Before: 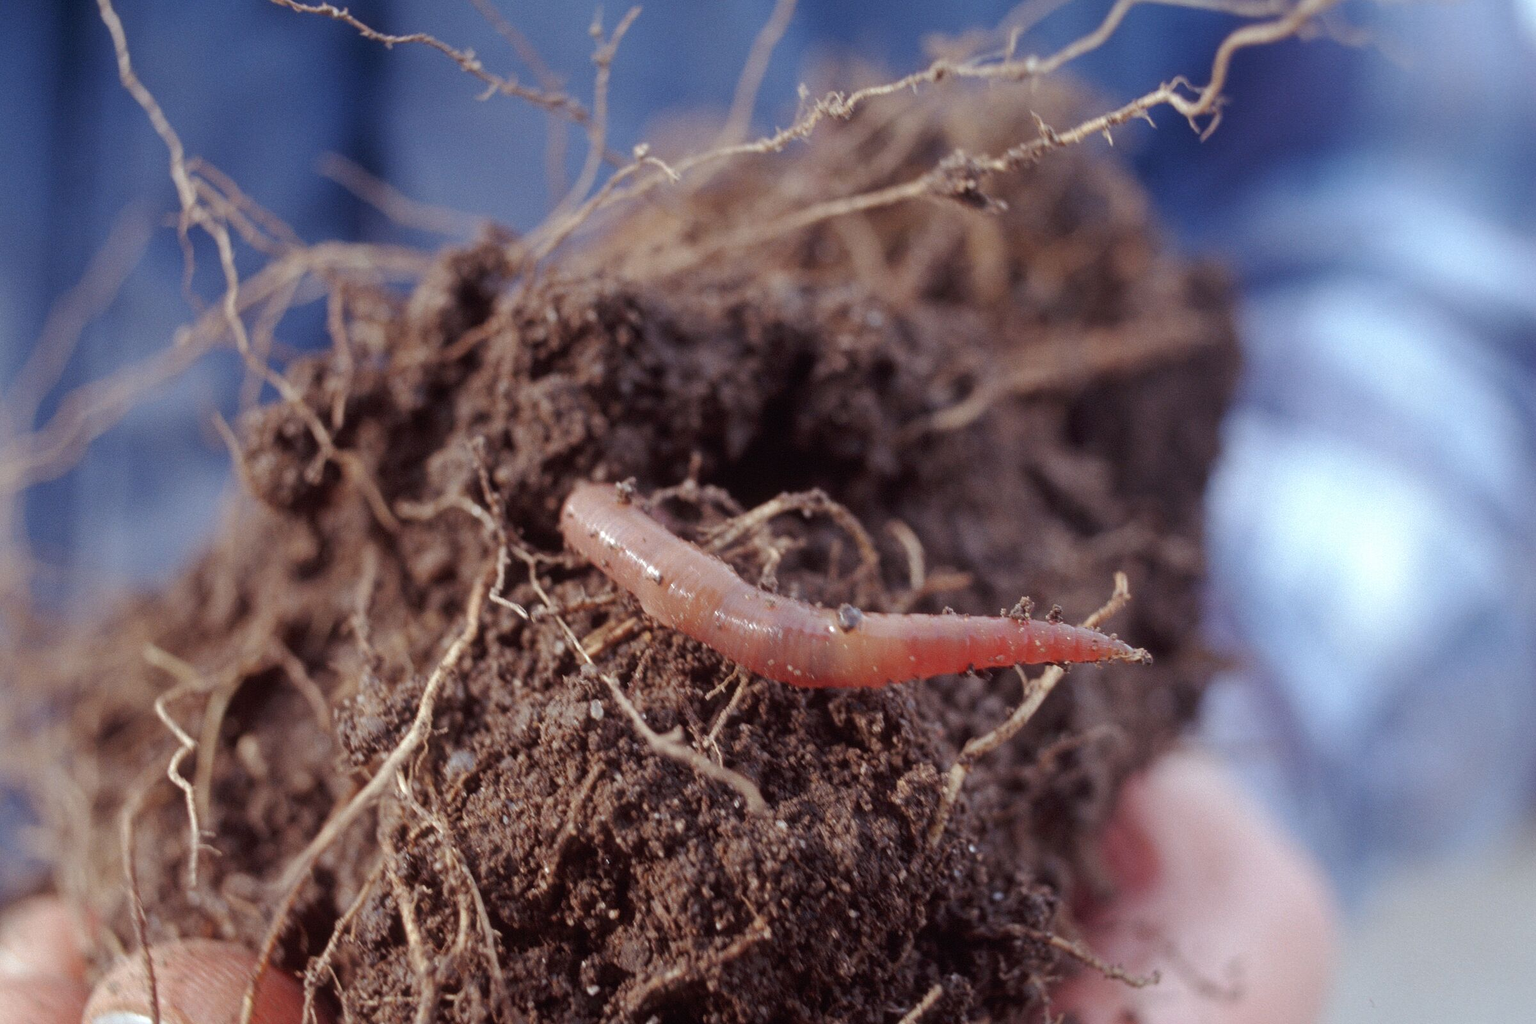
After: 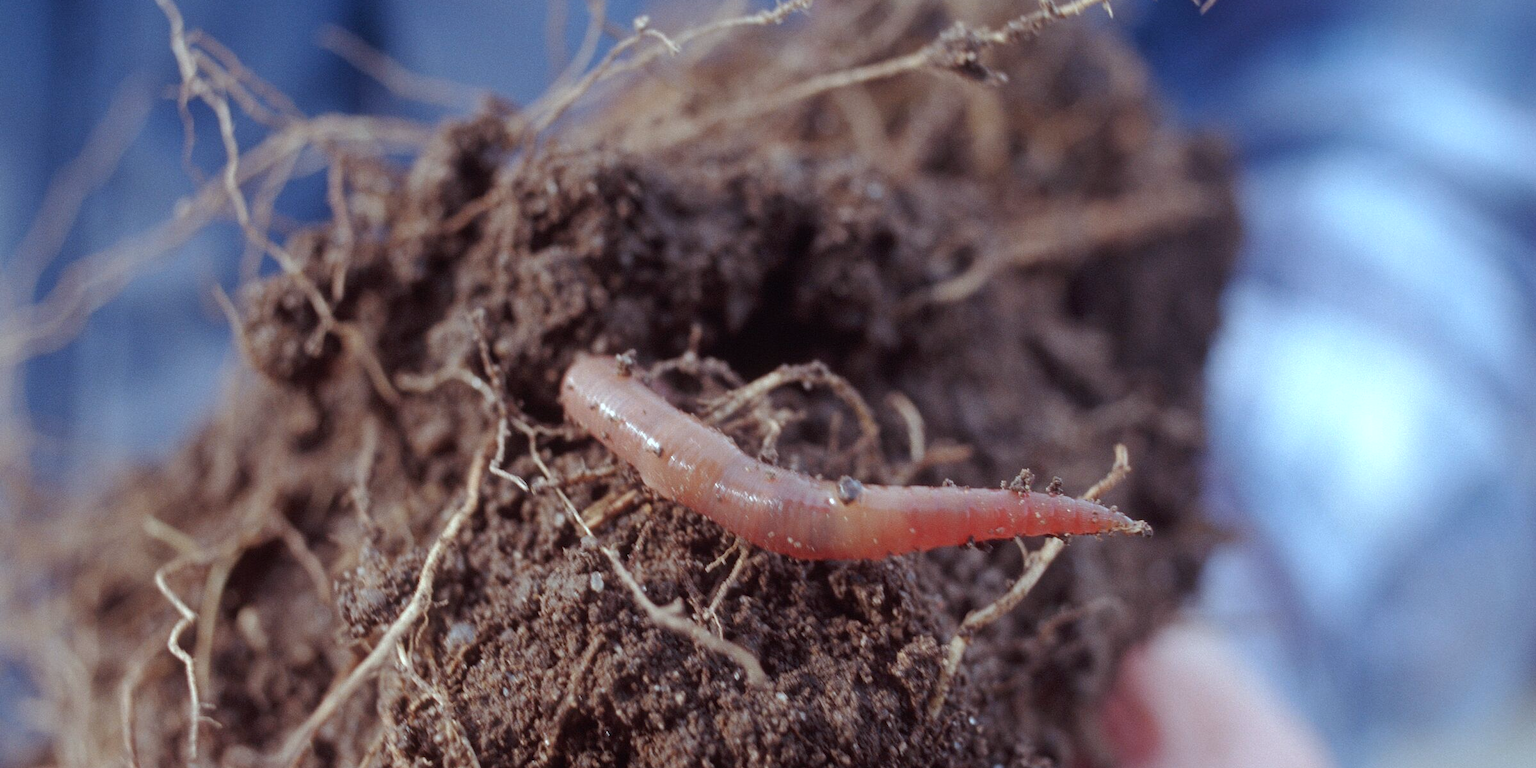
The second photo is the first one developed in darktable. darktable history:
crop and rotate: top 12.5%, bottom 12.5%
color calibration: illuminant Planckian (black body), adaptation linear Bradford (ICC v4), x 0.364, y 0.367, temperature 4417.56 K, saturation algorithm version 1 (2020)
